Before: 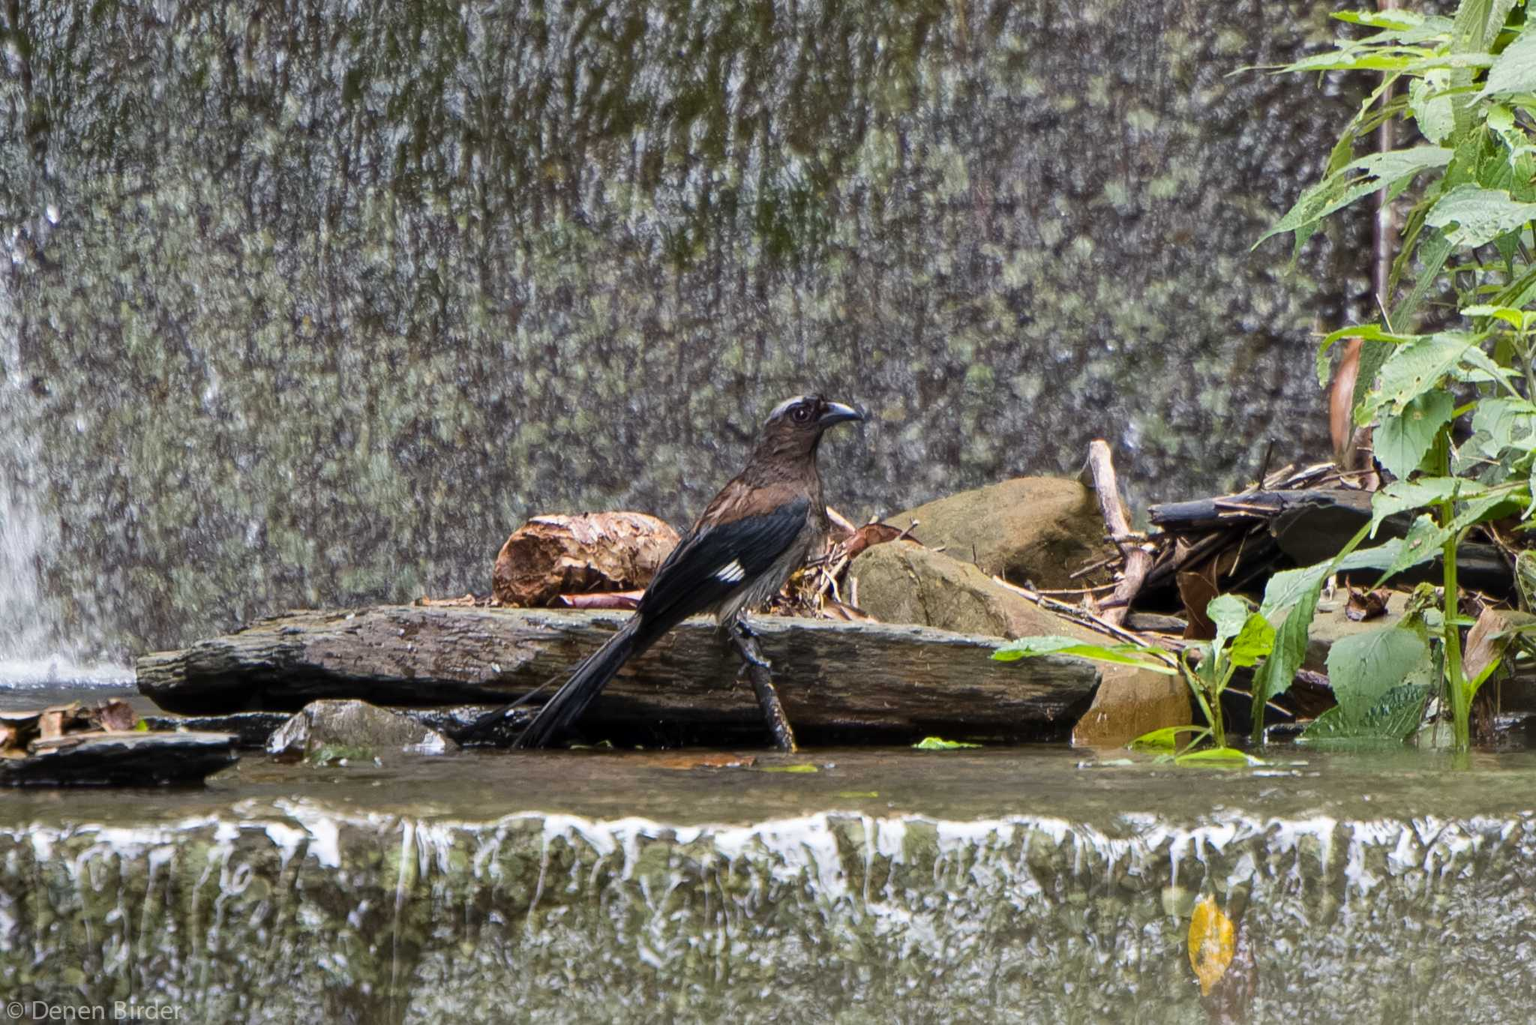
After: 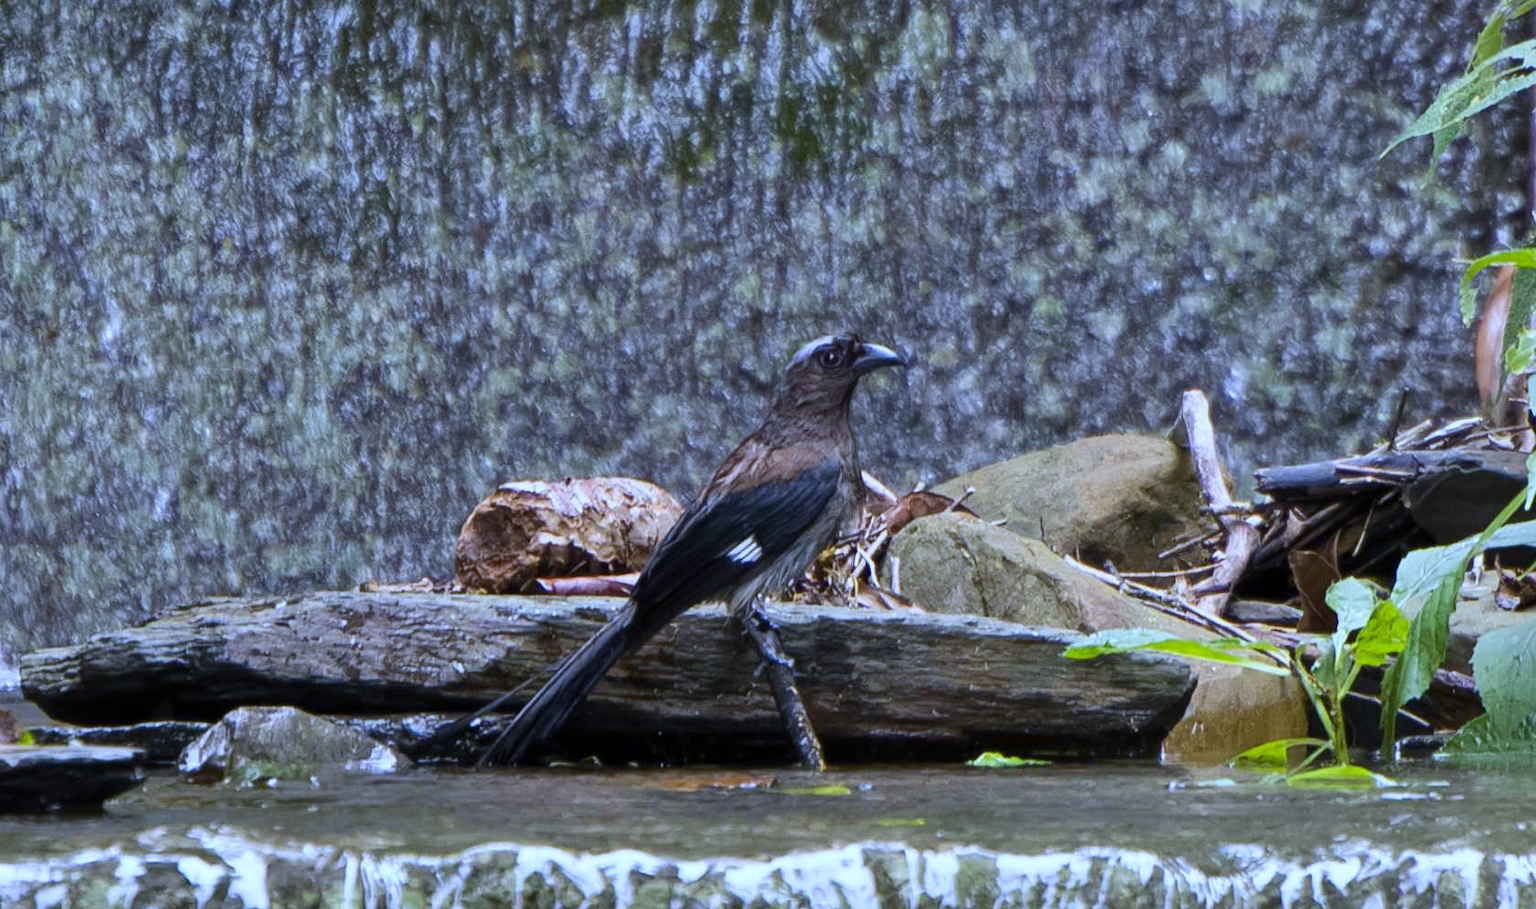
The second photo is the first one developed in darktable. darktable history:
crop: left 7.856%, top 11.836%, right 10.12%, bottom 15.387%
white balance: red 0.871, blue 1.249
